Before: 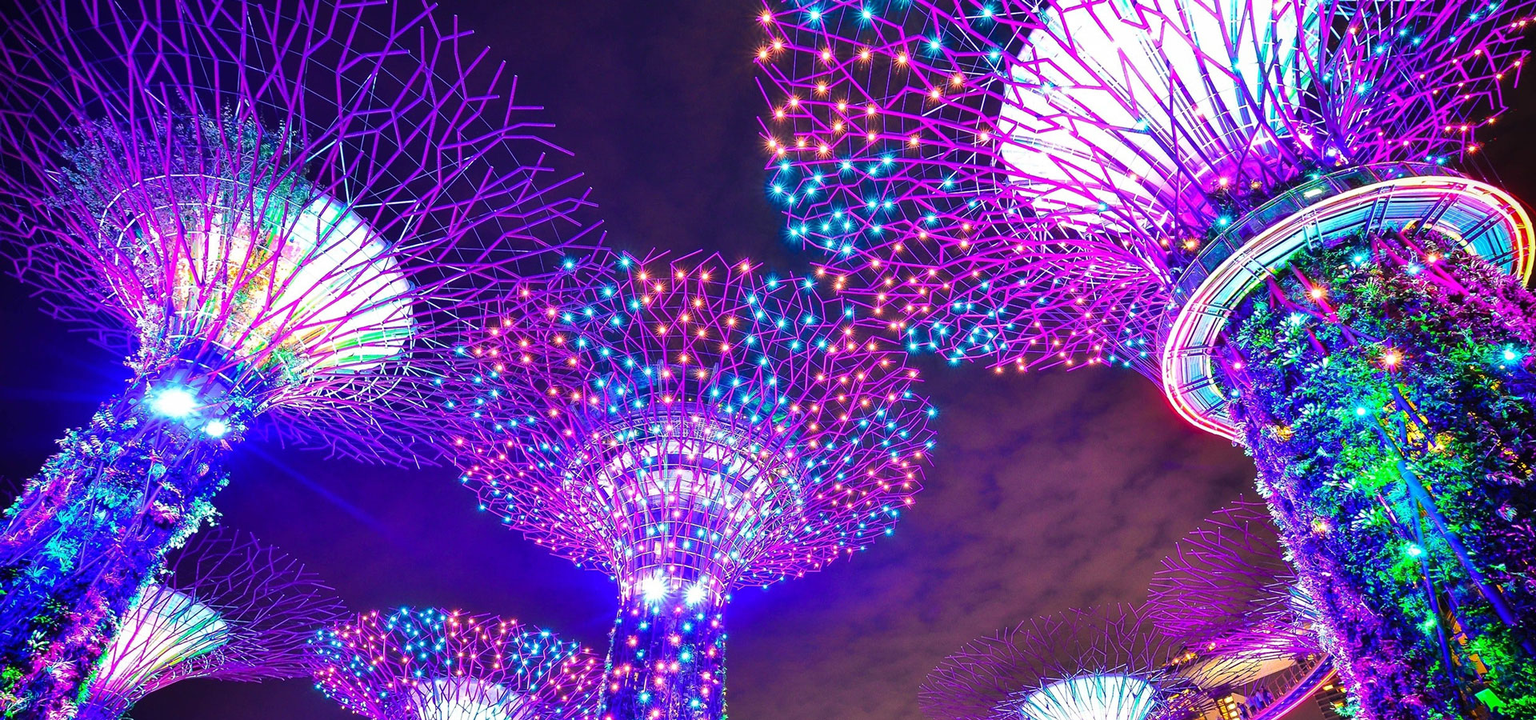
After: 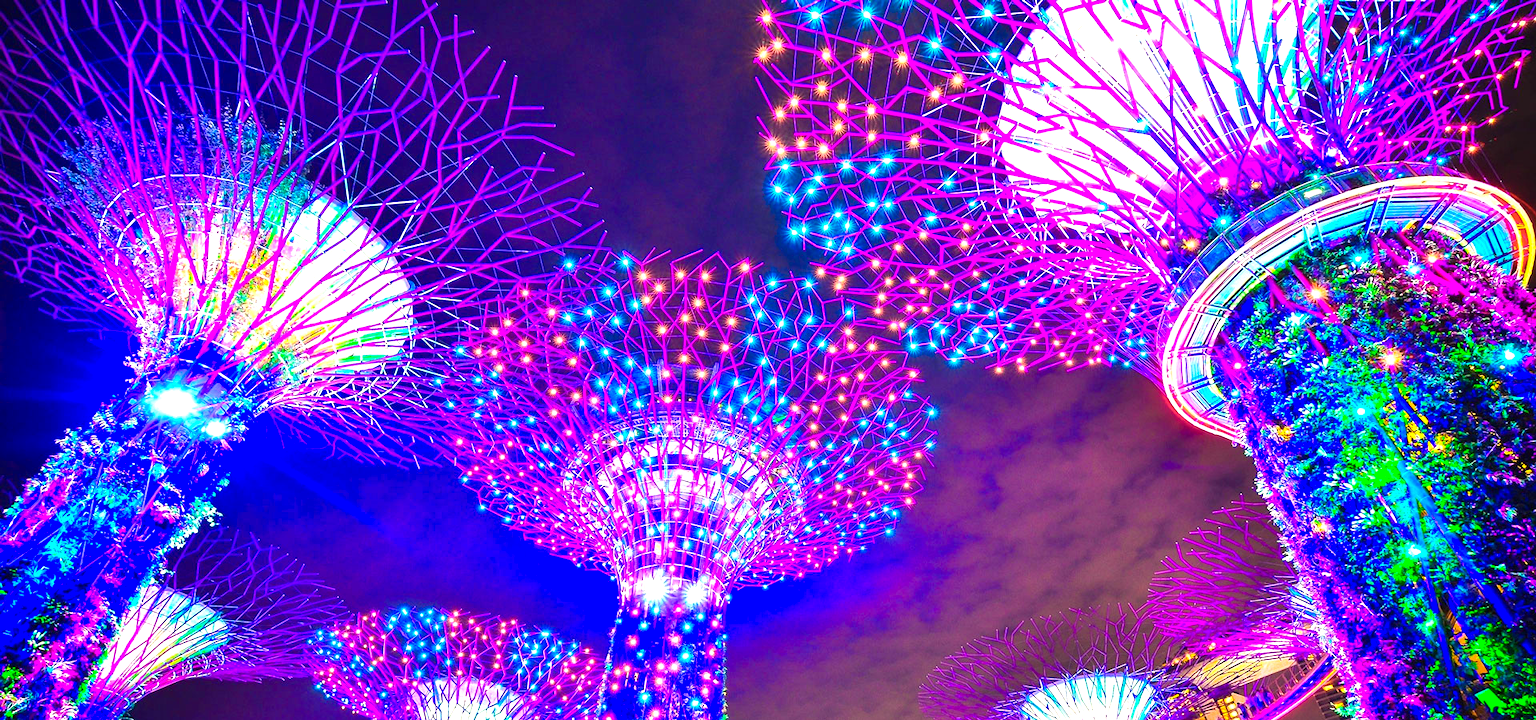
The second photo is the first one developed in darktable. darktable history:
color balance rgb: shadows lift › chroma 0.709%, shadows lift › hue 113.79°, highlights gain › chroma 3.038%, highlights gain › hue 78.57°, perceptual saturation grading › global saturation 0.918%, global vibrance 20%
exposure: exposure 0.6 EV, compensate highlight preservation false
color zones: curves: ch0 [(0, 0.497) (0.096, 0.361) (0.221, 0.538) (0.429, 0.5) (0.571, 0.5) (0.714, 0.5) (0.857, 0.5) (1, 0.497)]; ch1 [(0, 0.5) (0.143, 0.5) (0.257, -0.002) (0.429, 0.04) (0.571, -0.001) (0.714, -0.015) (0.857, 0.024) (1, 0.5)], mix -136.7%
